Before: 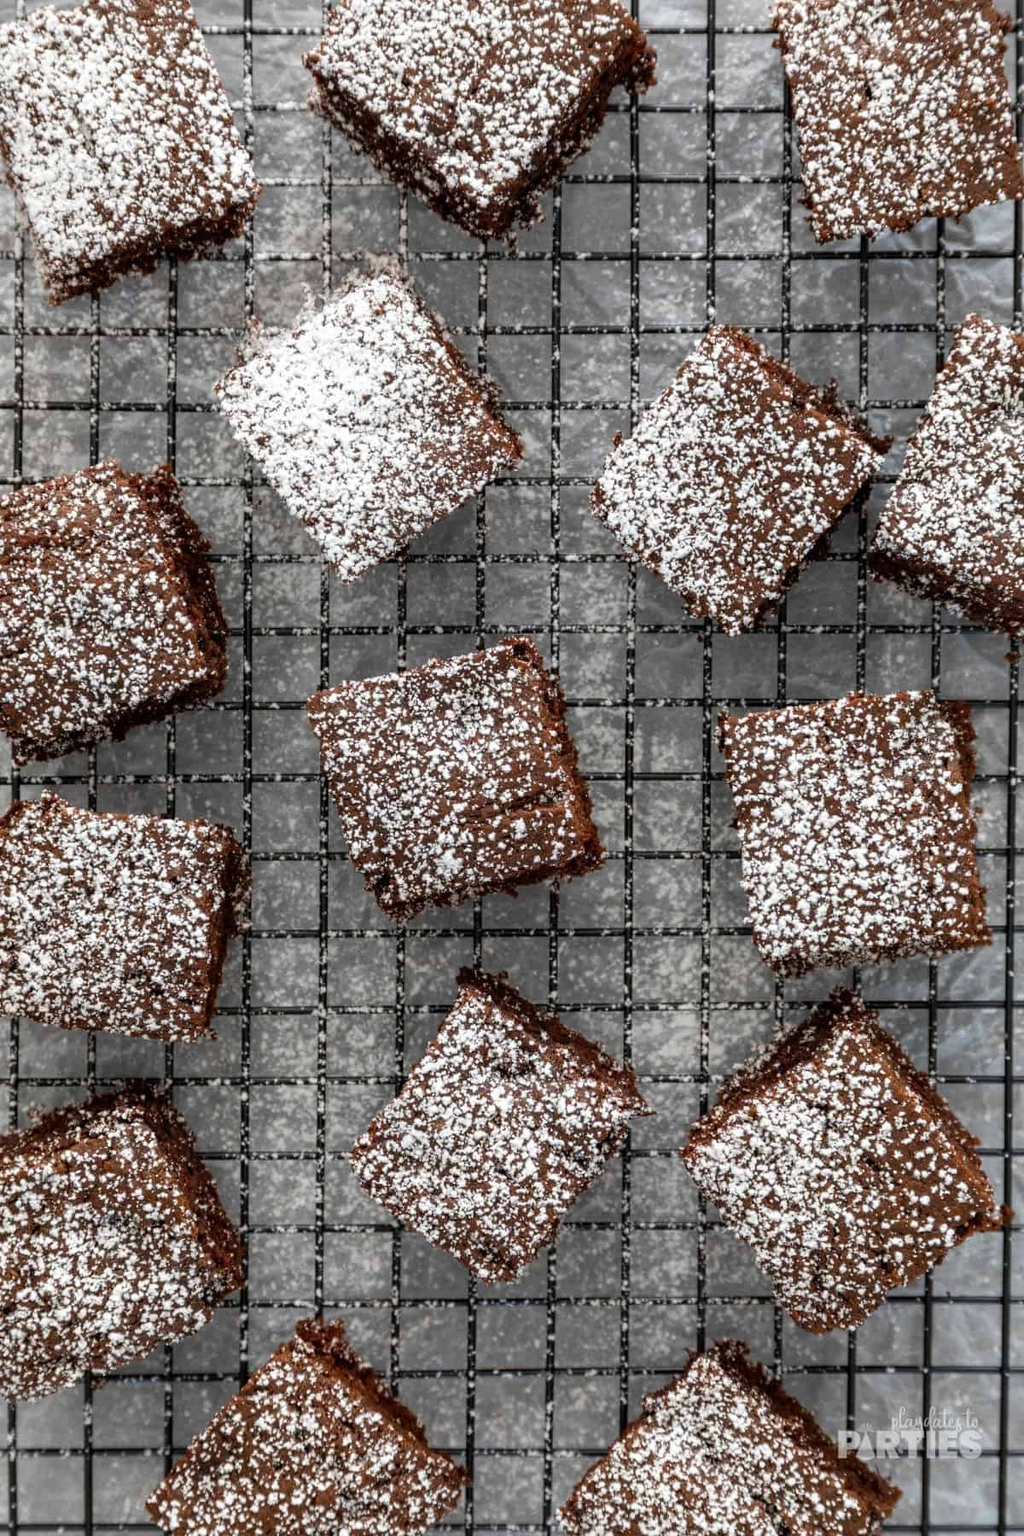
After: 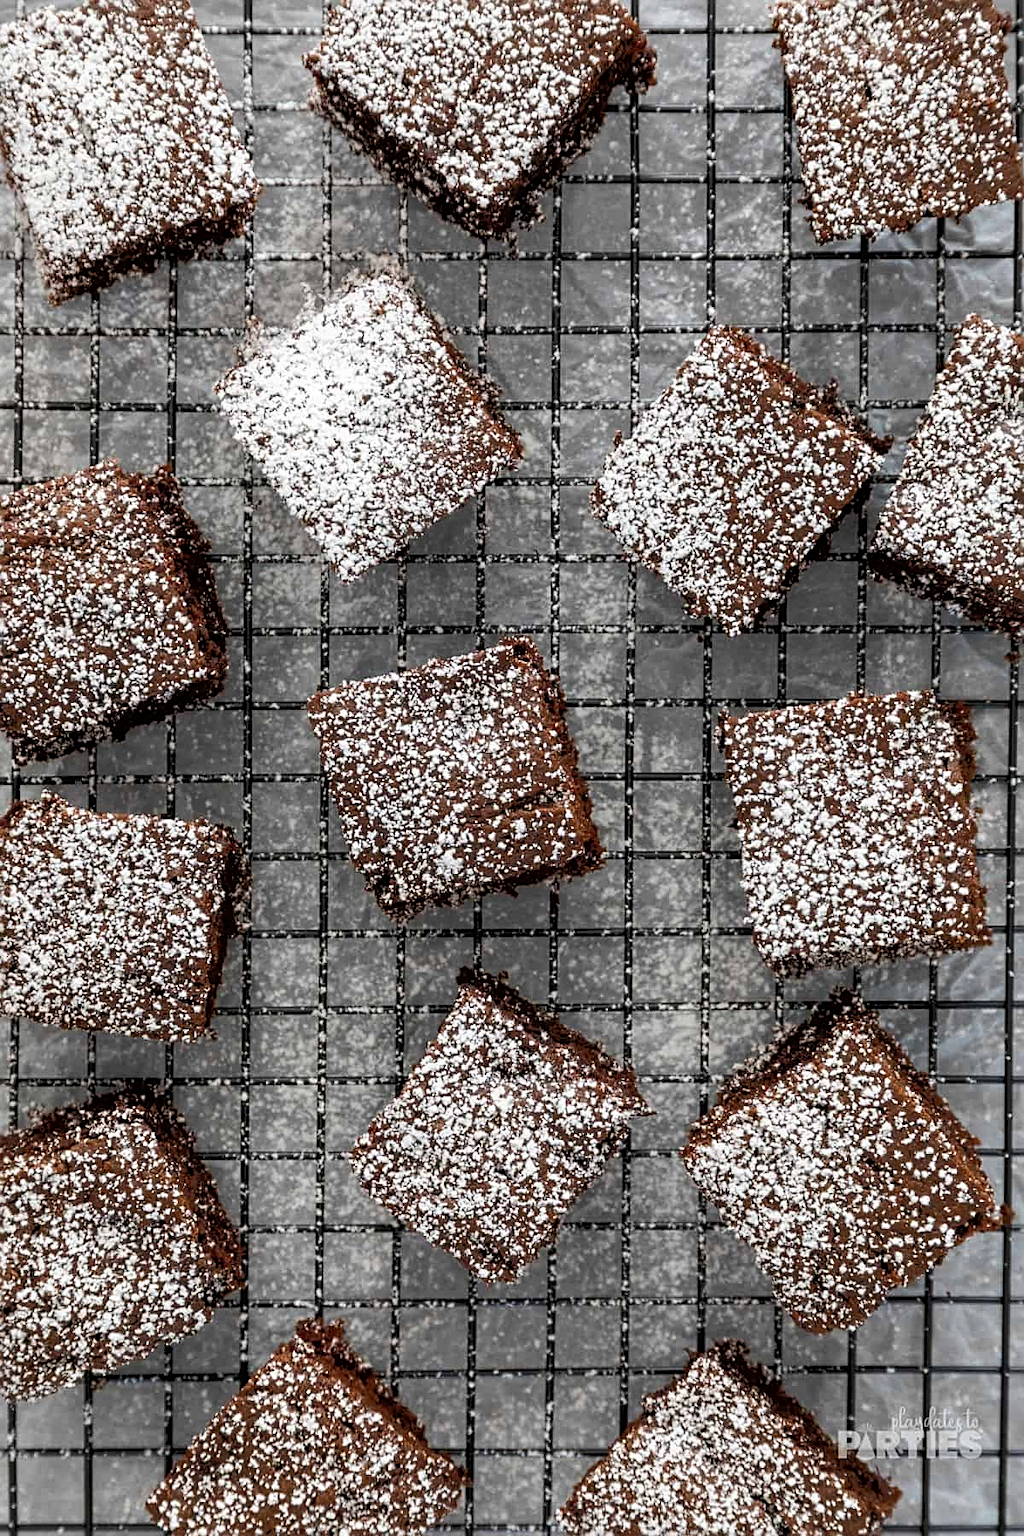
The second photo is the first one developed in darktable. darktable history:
sharpen: on, module defaults
tone equalizer: -8 EV -1.87 EV, -7 EV -1.16 EV, -6 EV -1.63 EV, mask exposure compensation -0.492 EV
